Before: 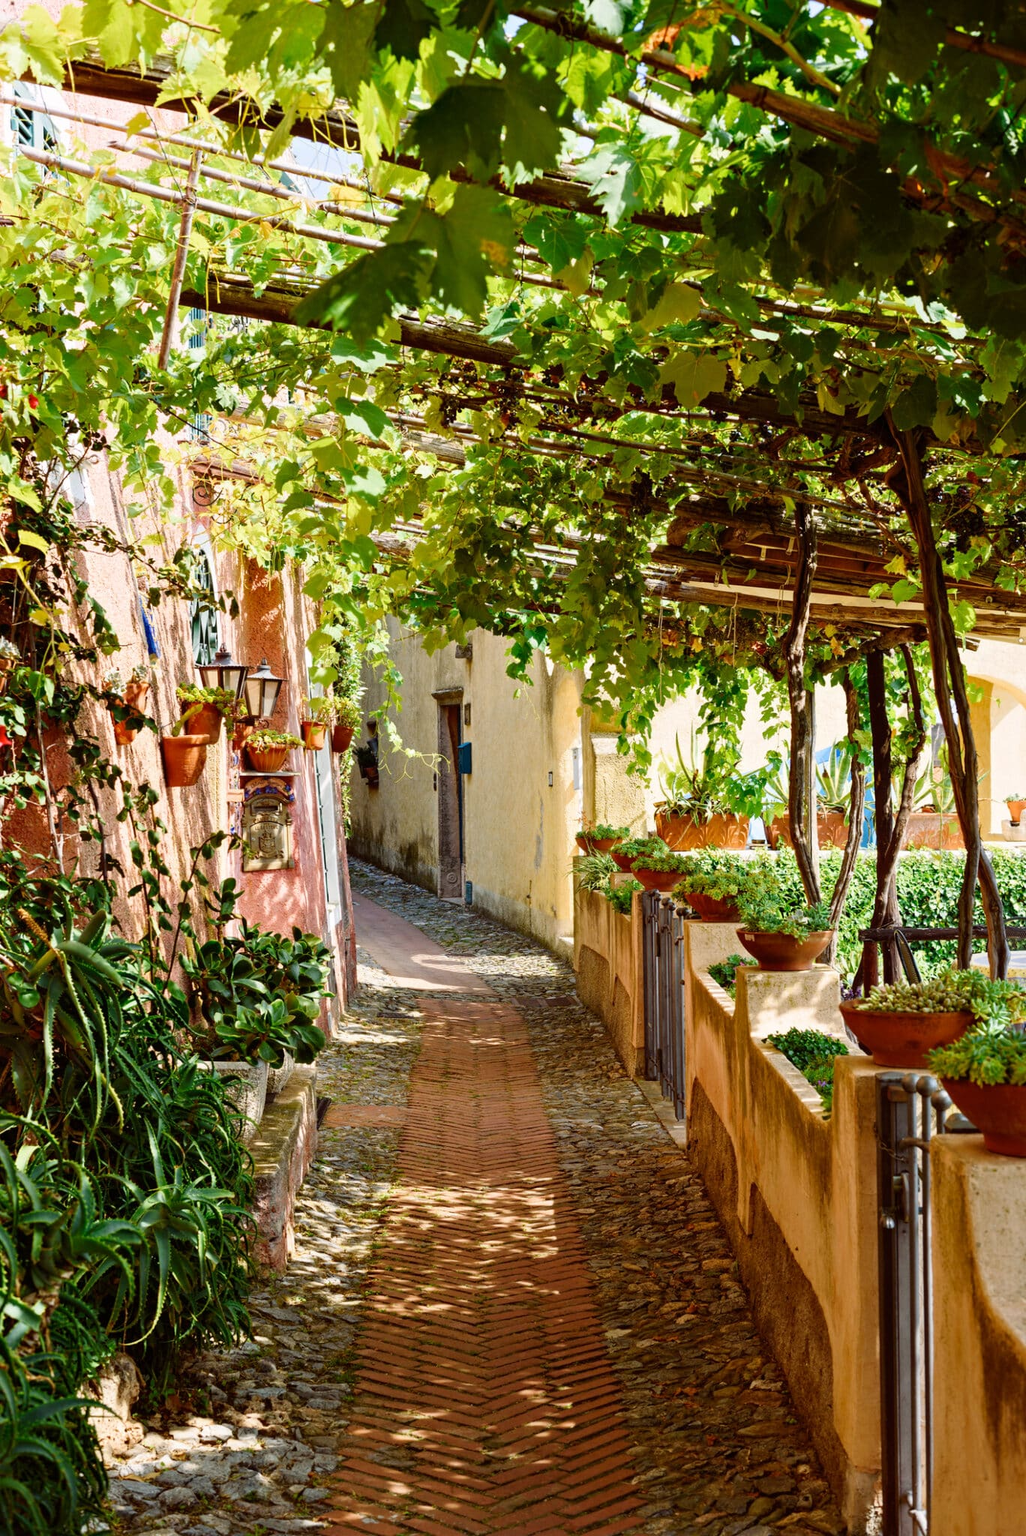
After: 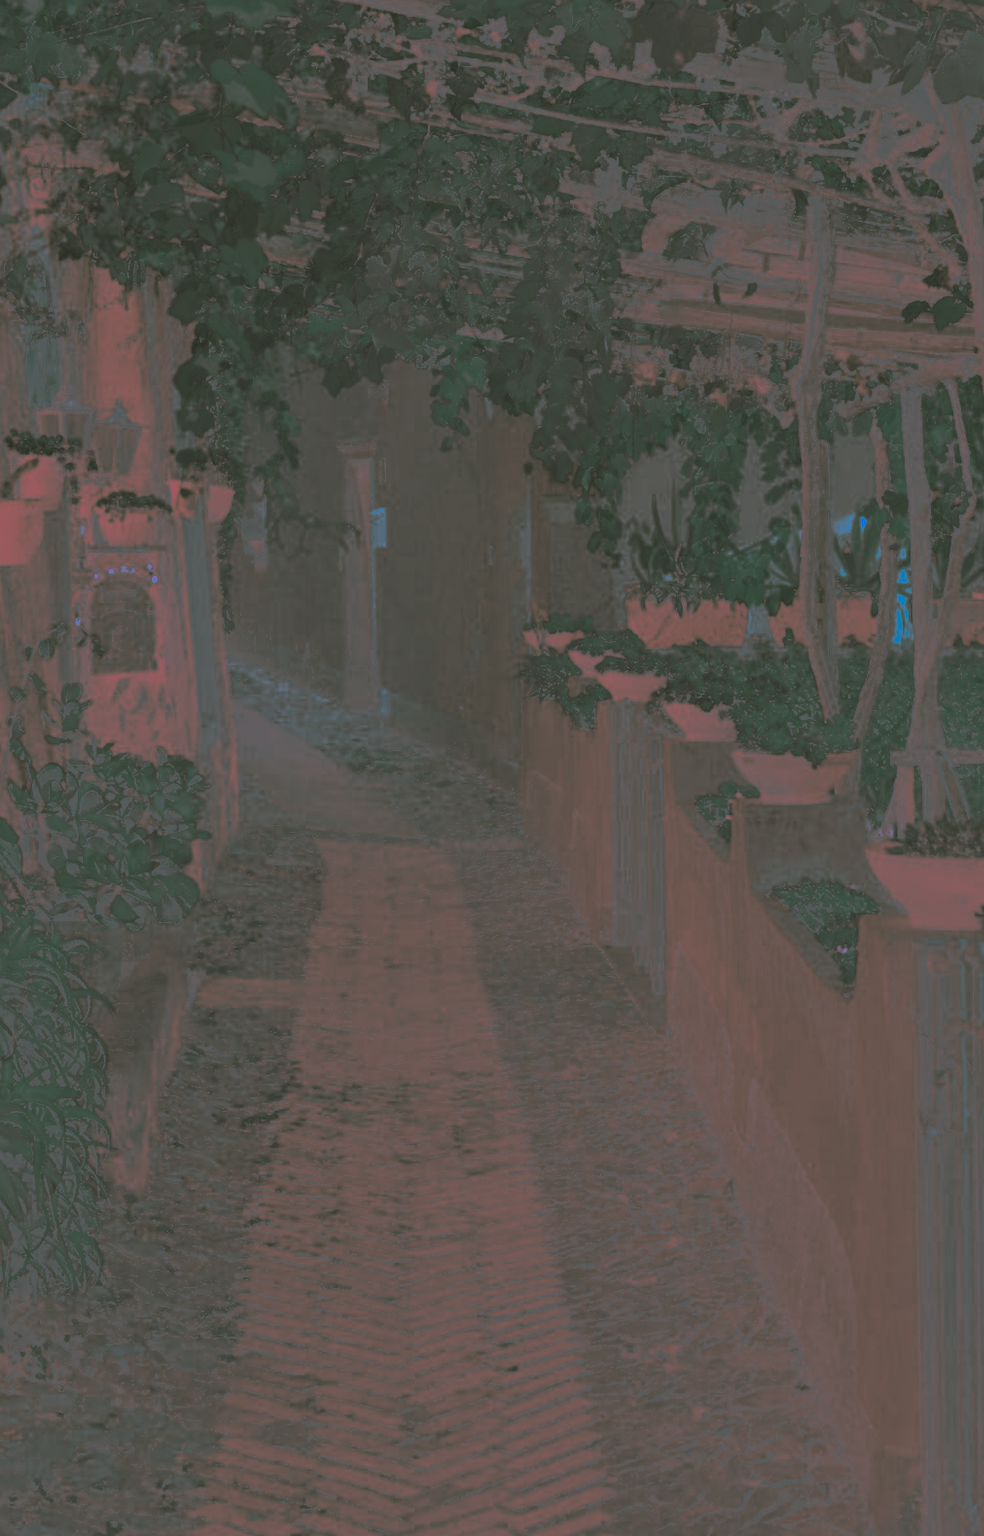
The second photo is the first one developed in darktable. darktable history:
levels: levels [0.026, 0.507, 0.987]
contrast brightness saturation: contrast -0.99, brightness -0.17, saturation 0.75
color balance rgb: perceptual saturation grading › global saturation 20%, global vibrance 20%
split-toning: shadows › hue 190.8°, shadows › saturation 0.05, highlights › hue 54°, highlights › saturation 0.05, compress 0%
sharpen: radius 1.4, amount 1.25, threshold 0.7
crop: left 16.871%, top 22.857%, right 9.116%
